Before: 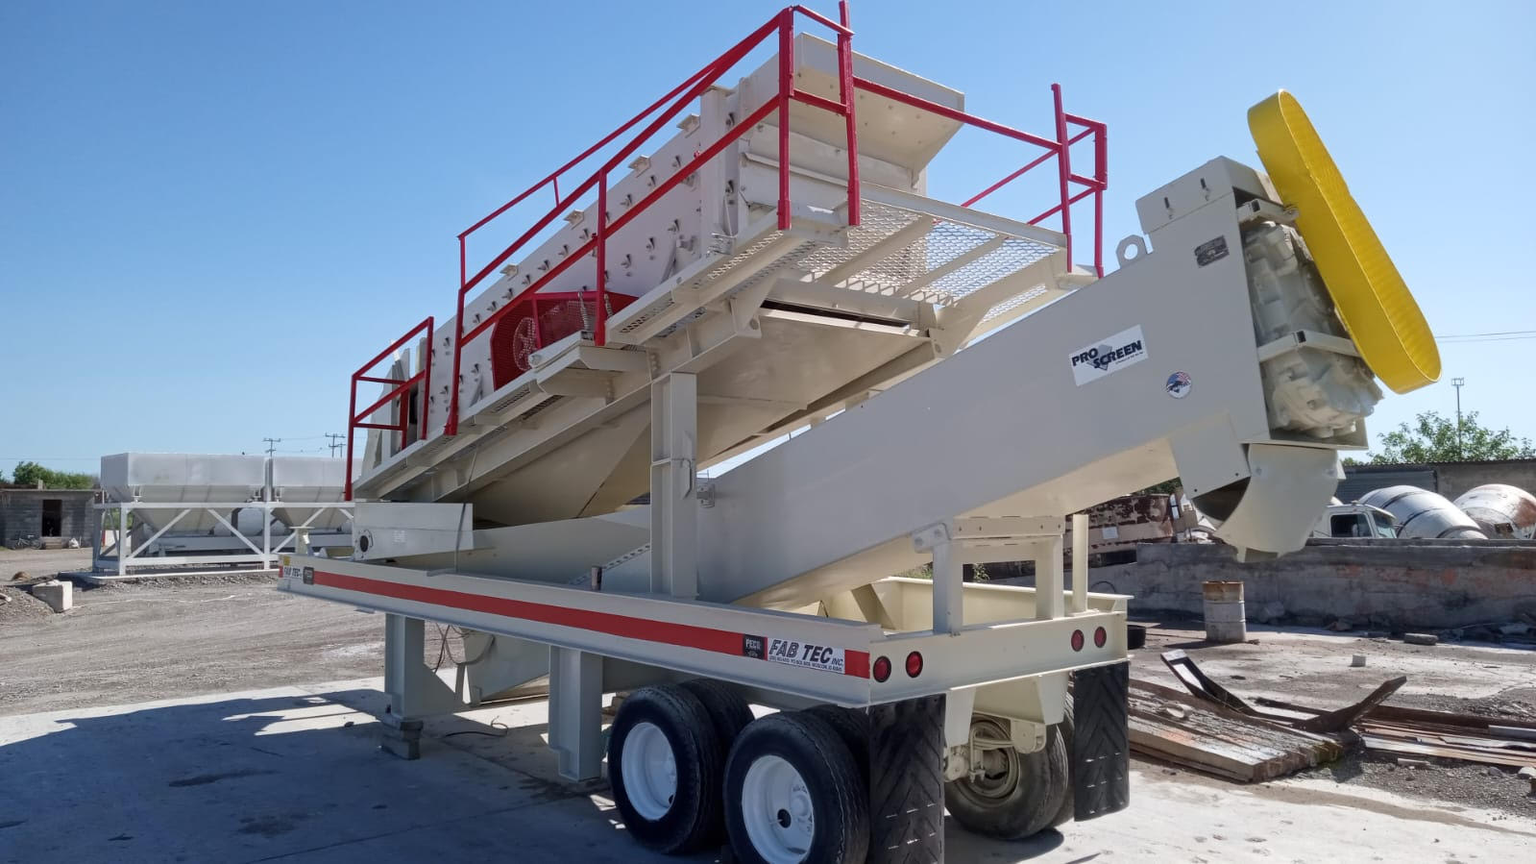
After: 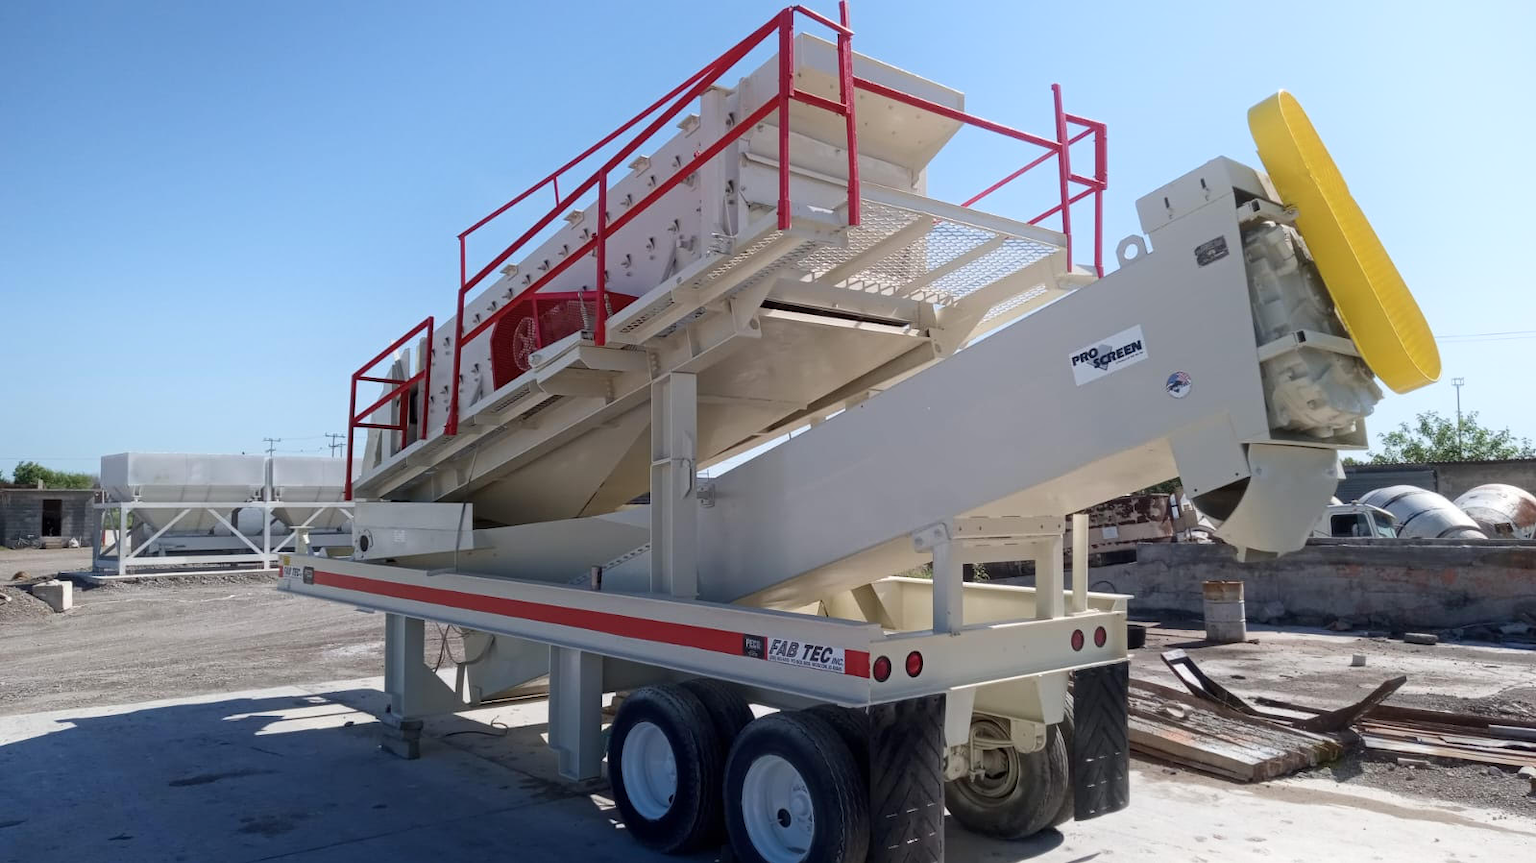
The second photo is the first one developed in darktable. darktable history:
shadows and highlights: shadows -41.42, highlights 64.43, soften with gaussian
